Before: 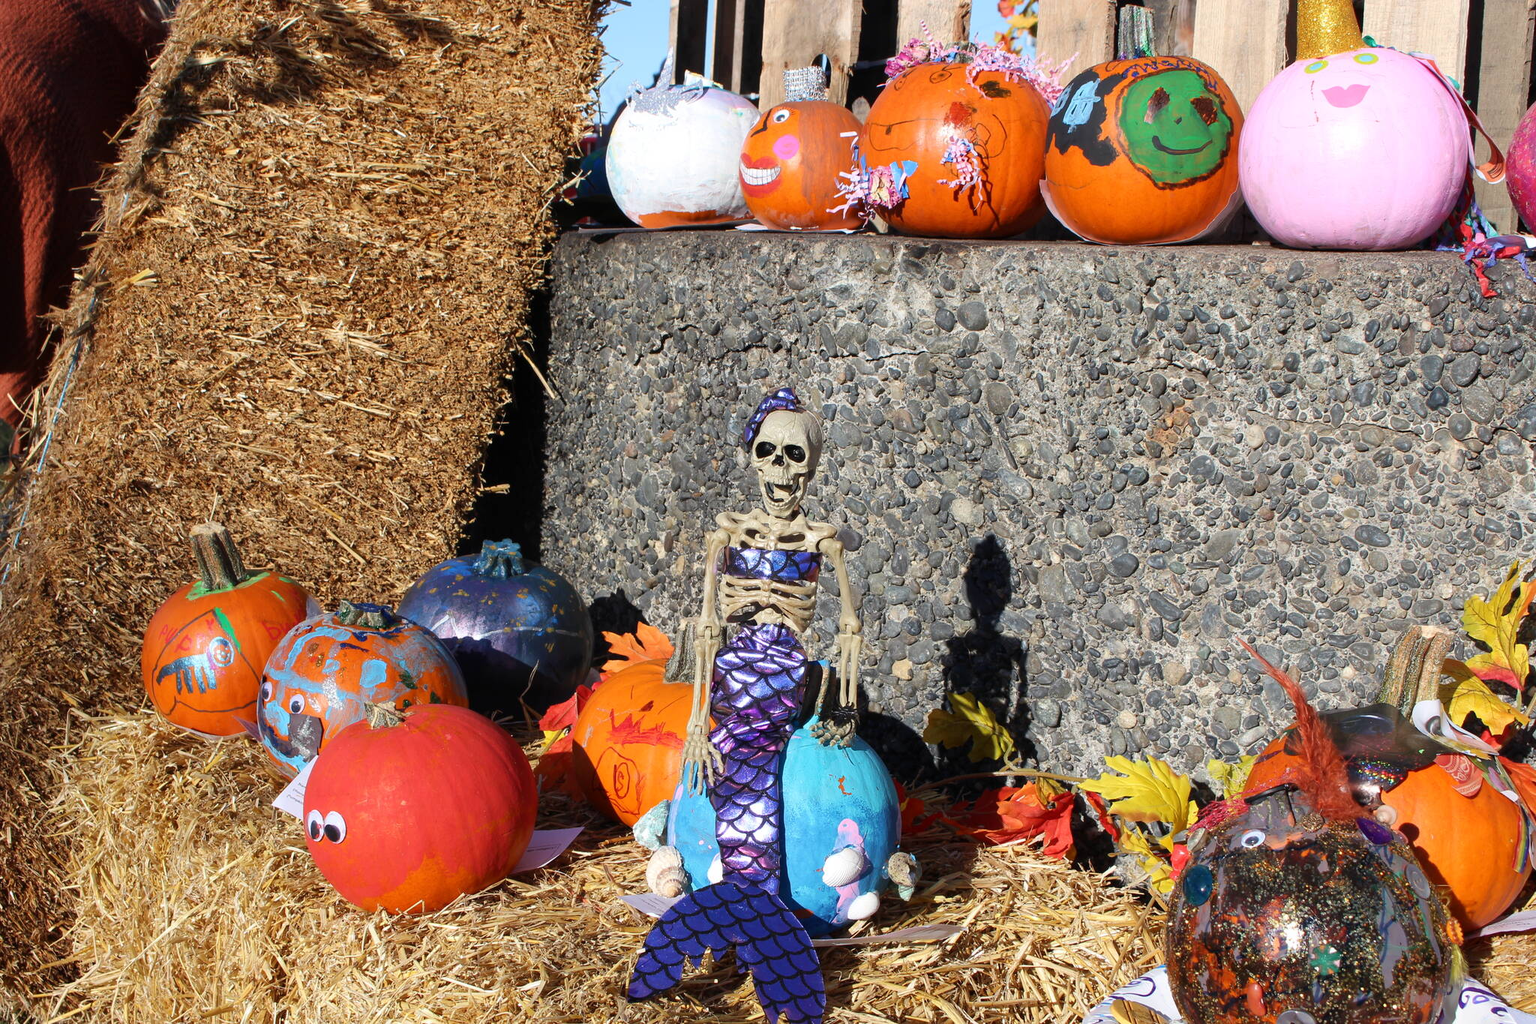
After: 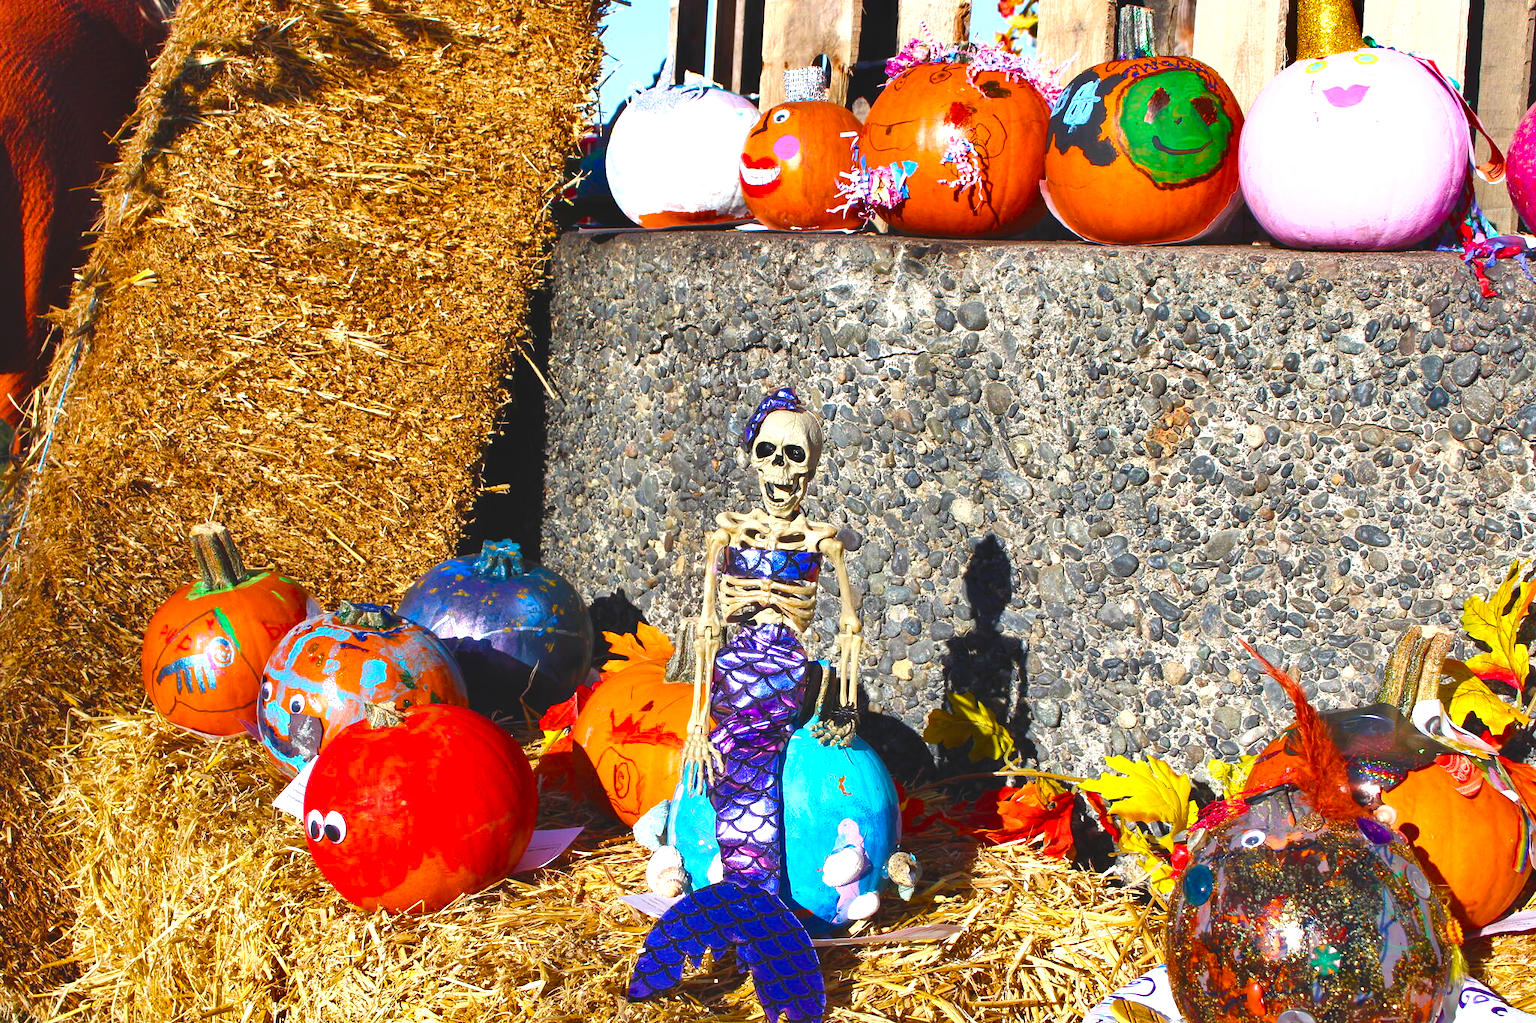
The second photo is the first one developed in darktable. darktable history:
color balance rgb: power › hue 329.3°, global offset › luminance 0.781%, perceptual saturation grading › global saturation 40.799%, perceptual saturation grading › highlights -25.178%, perceptual saturation grading › mid-tones 35.287%, perceptual saturation grading › shadows 35.43%, perceptual brilliance grading › global brilliance 18.544%, global vibrance 20%
shadows and highlights: shadows 39.8, highlights -53.56, low approximation 0.01, soften with gaussian
